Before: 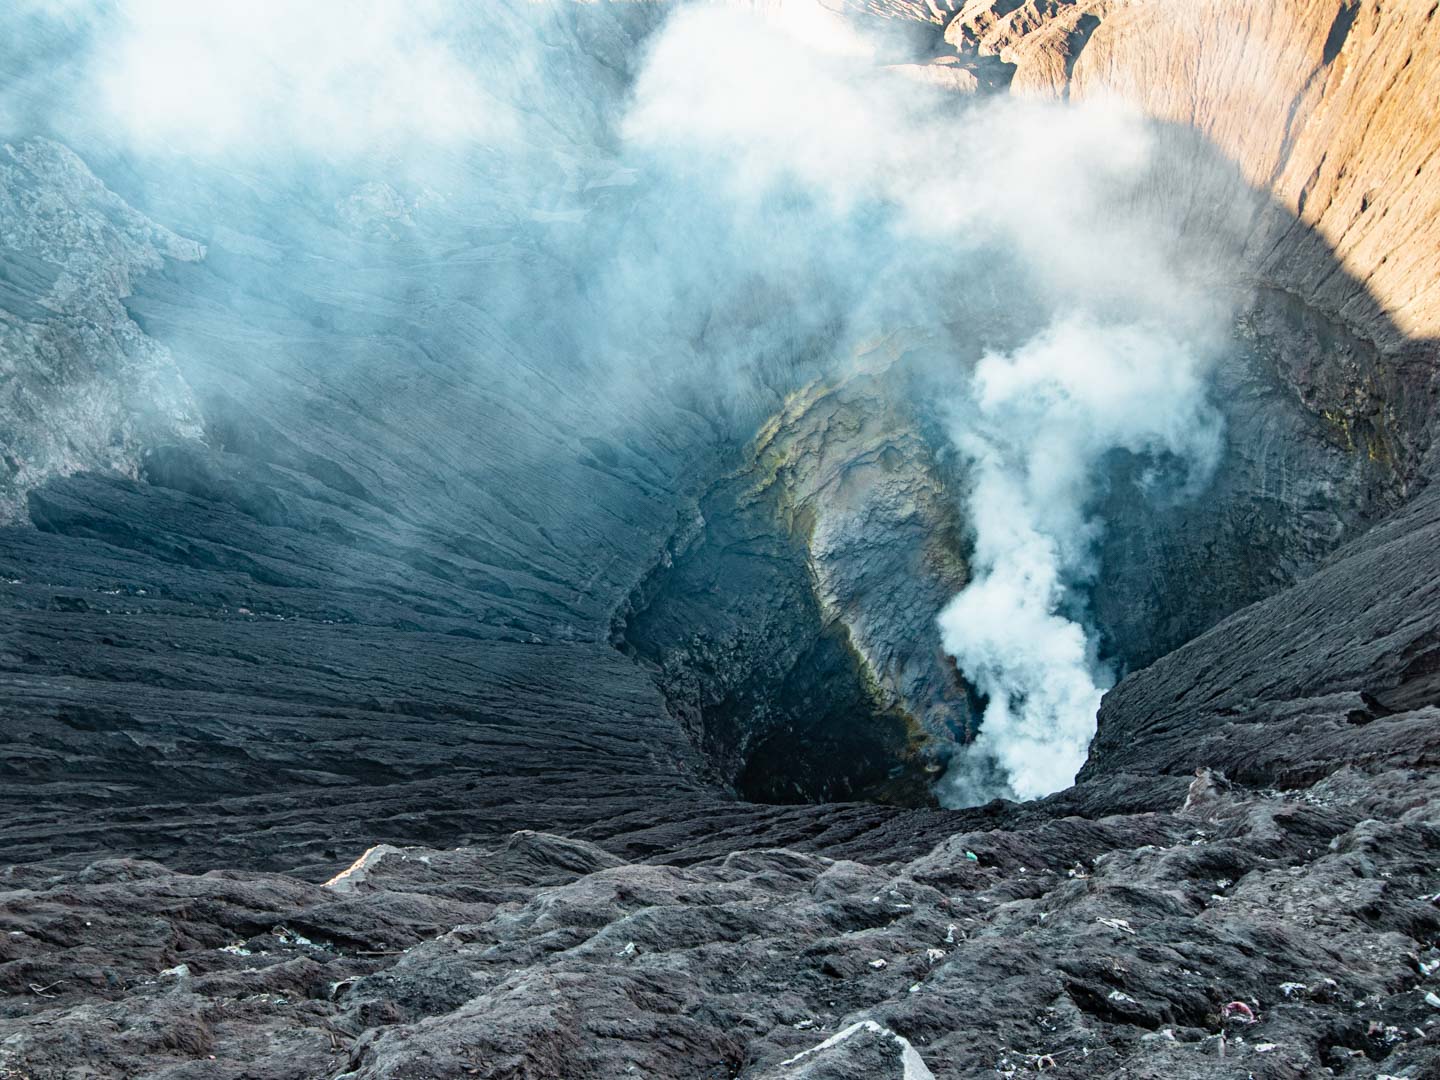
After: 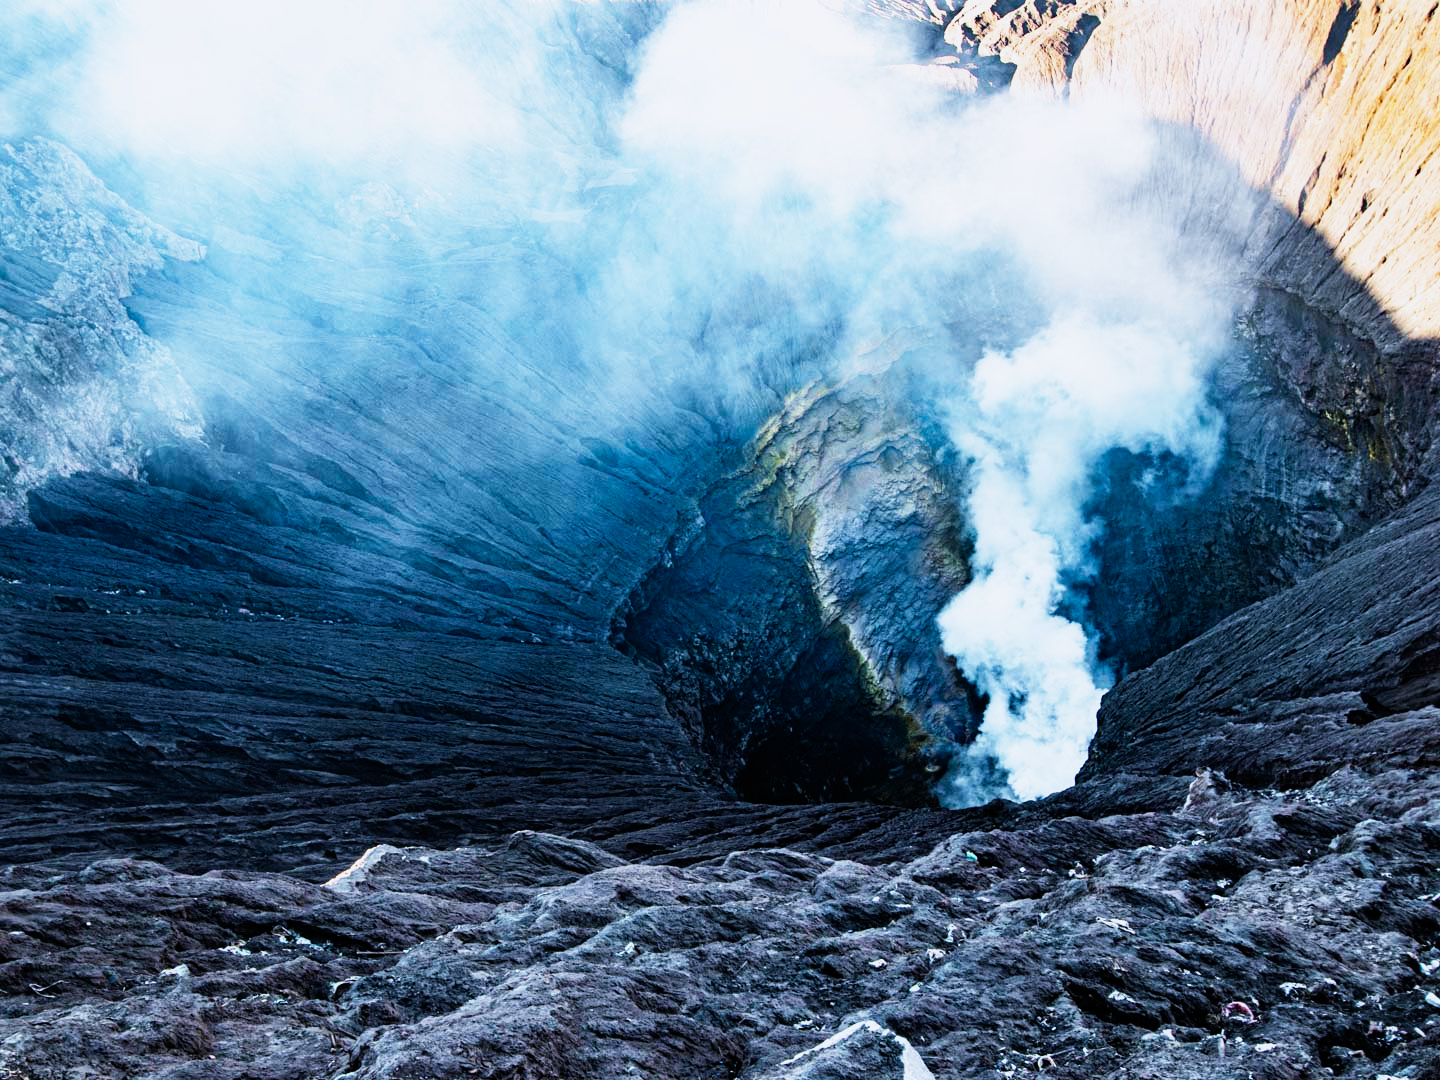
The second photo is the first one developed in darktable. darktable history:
sigmoid: contrast 1.93, skew 0.29, preserve hue 0%
white balance: red 0.967, blue 1.119, emerald 0.756
